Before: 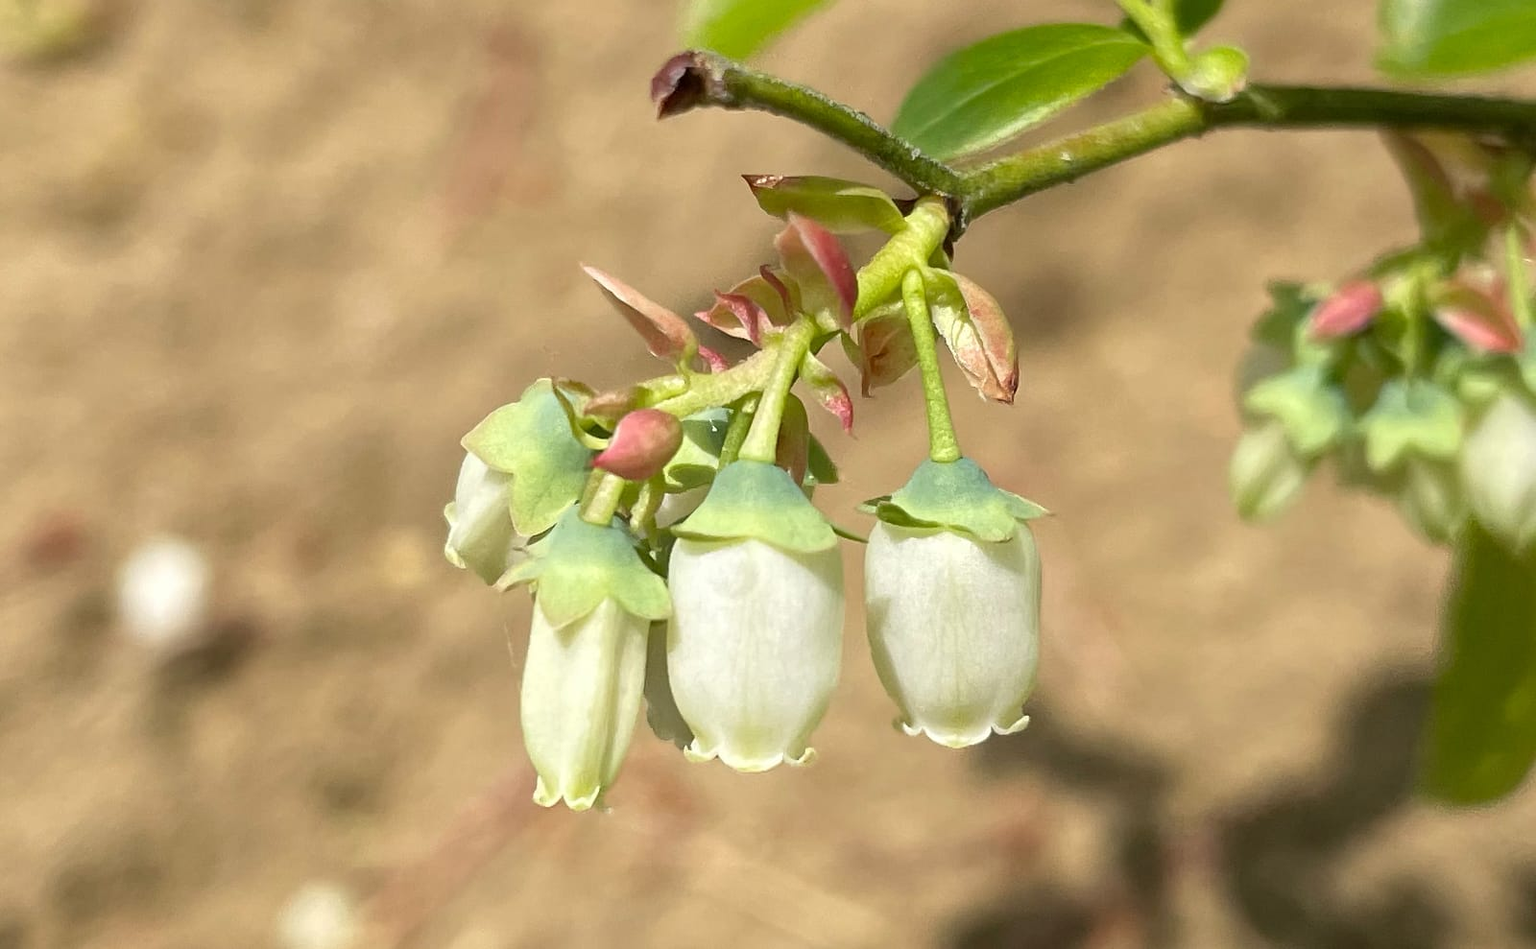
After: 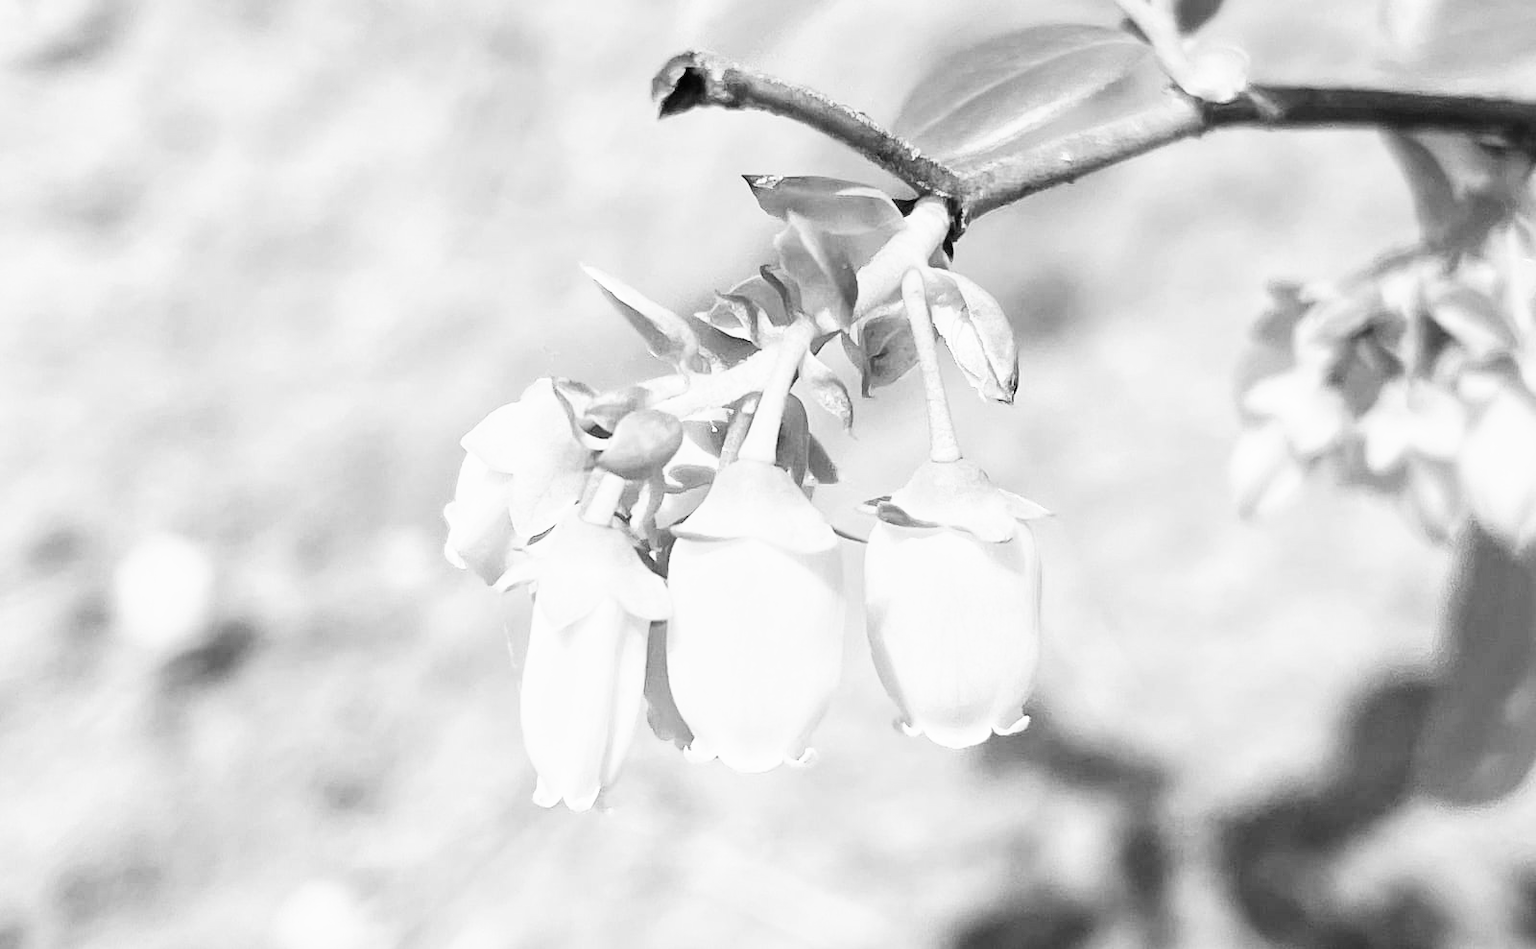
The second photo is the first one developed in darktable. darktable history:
base curve: curves: ch0 [(0, 0) (0.007, 0.004) (0.027, 0.03) (0.046, 0.07) (0.207, 0.54) (0.442, 0.872) (0.673, 0.972) (1, 1)], preserve colors none
monochrome: a -6.99, b 35.61, size 1.4
